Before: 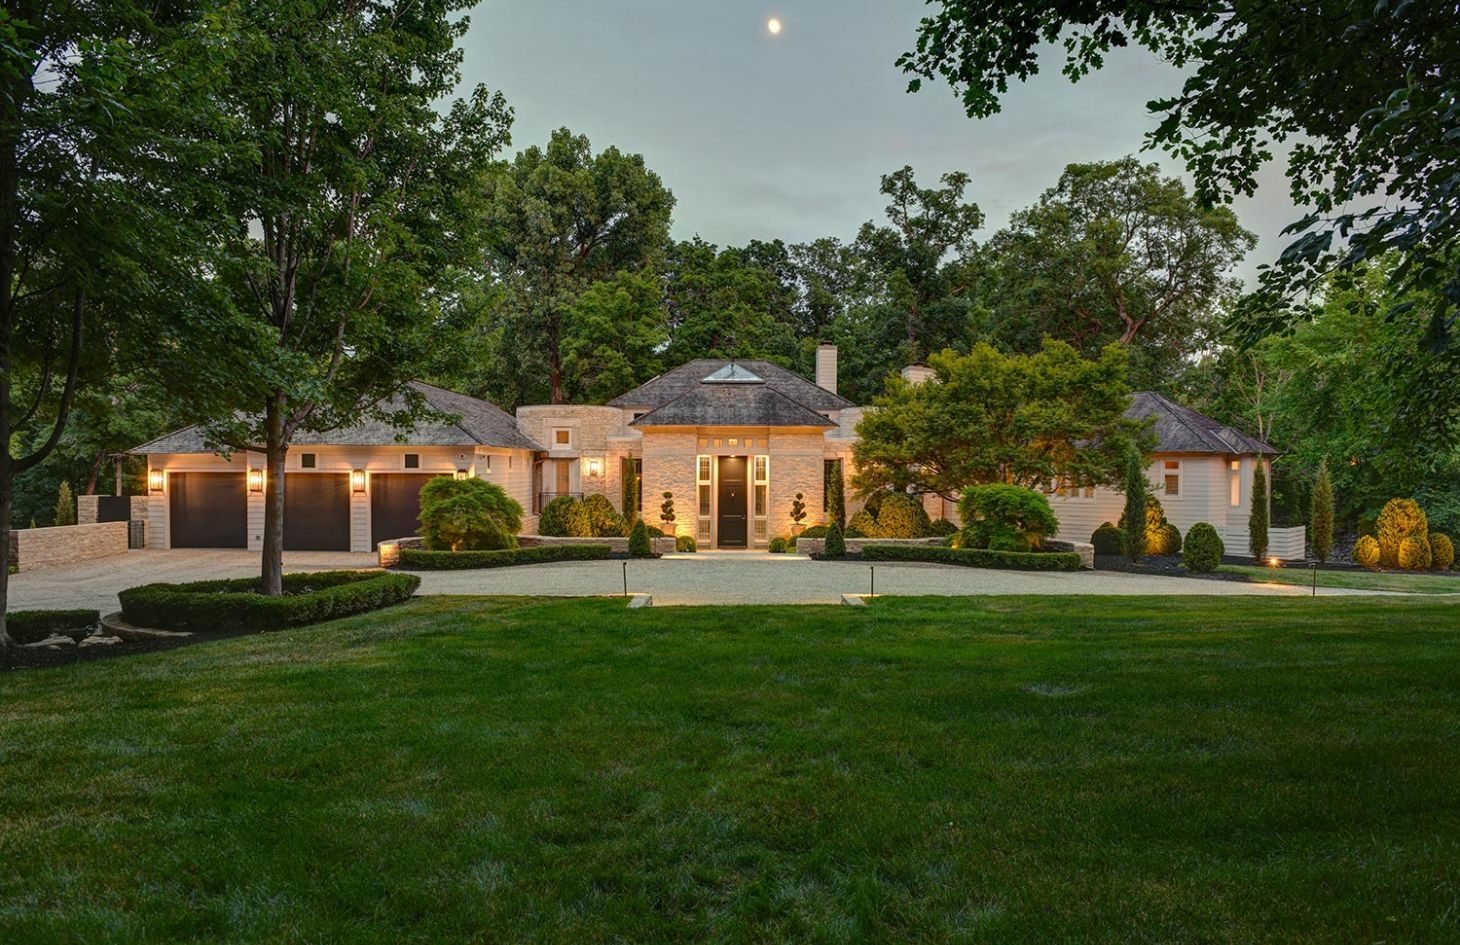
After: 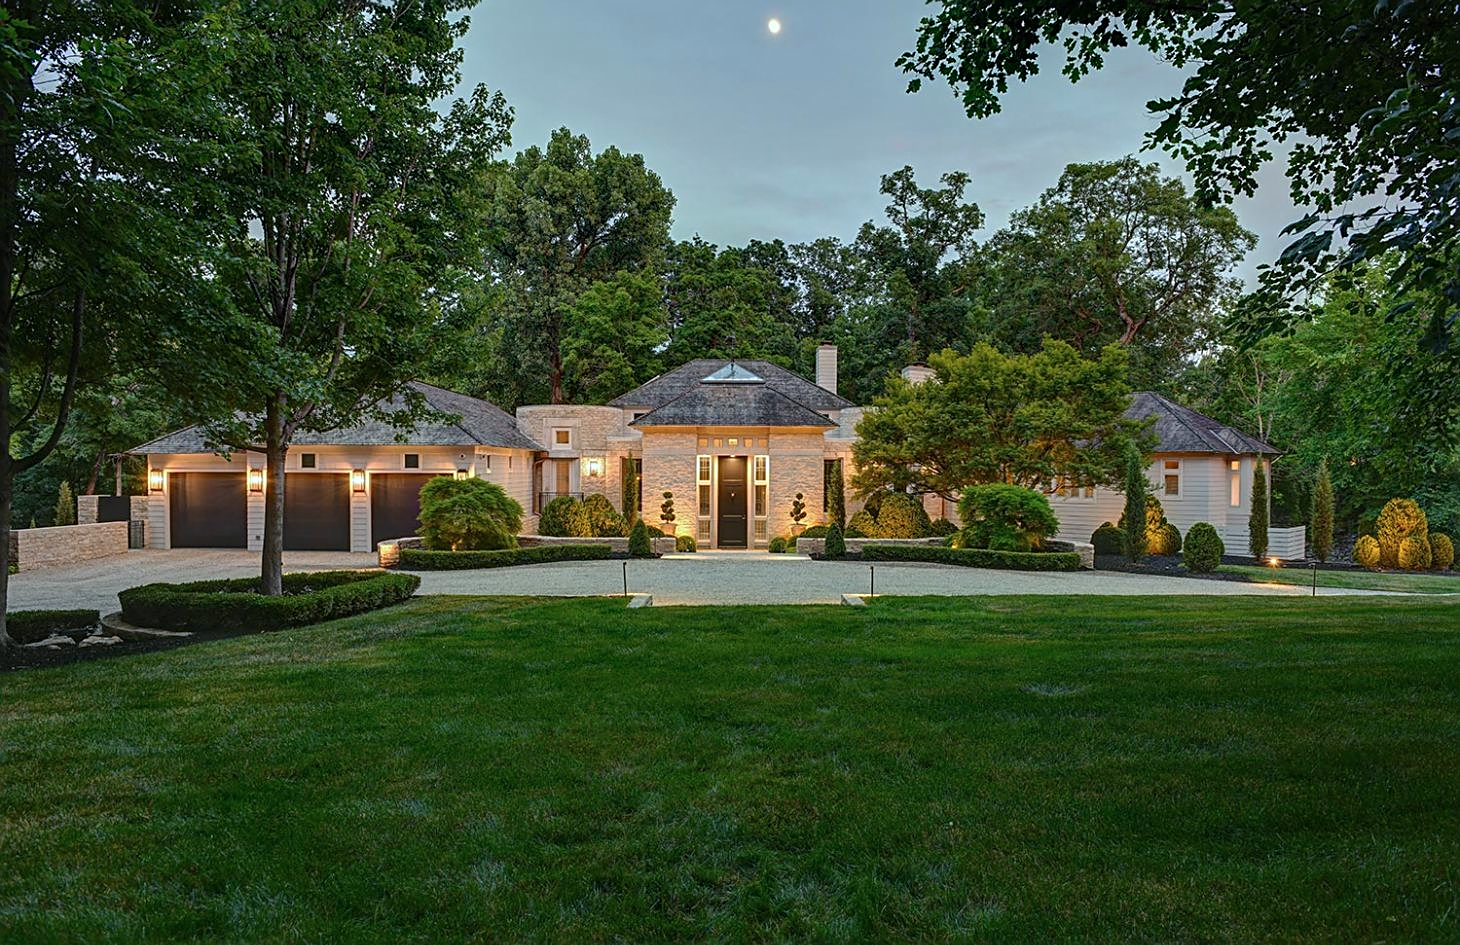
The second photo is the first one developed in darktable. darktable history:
sharpen: on, module defaults
color calibration: illuminant custom, x 0.368, y 0.373, temperature 4330.32 K
